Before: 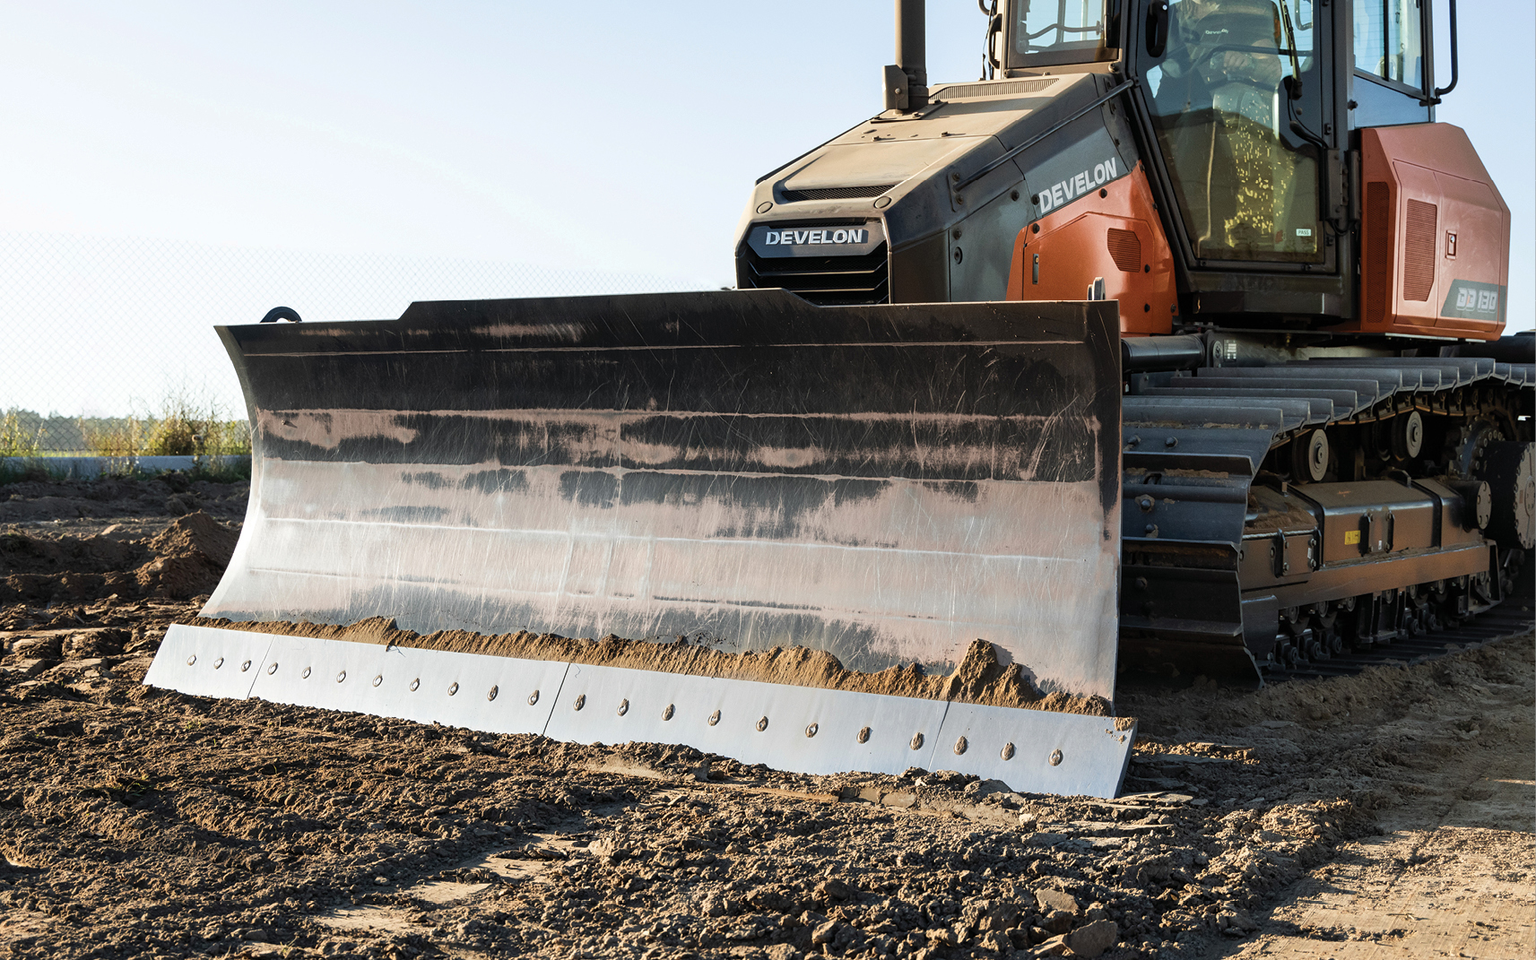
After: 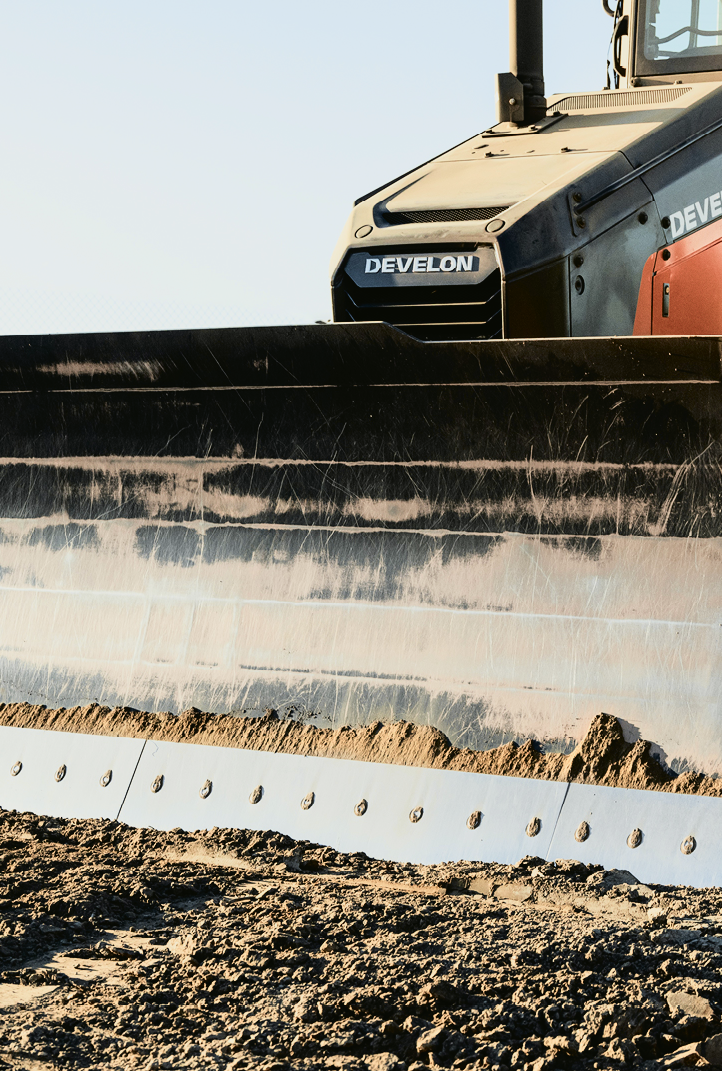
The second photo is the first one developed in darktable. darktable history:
crop: left 28.583%, right 29.231%
tone curve: curves: ch0 [(0, 0.023) (0.087, 0.065) (0.184, 0.168) (0.45, 0.54) (0.57, 0.683) (0.706, 0.841) (0.877, 0.948) (1, 0.984)]; ch1 [(0, 0) (0.388, 0.369) (0.447, 0.447) (0.505, 0.5) (0.534, 0.535) (0.563, 0.563) (0.579, 0.59) (0.644, 0.663) (1, 1)]; ch2 [(0, 0) (0.301, 0.259) (0.385, 0.395) (0.492, 0.496) (0.518, 0.537) (0.583, 0.605) (0.673, 0.667) (1, 1)], color space Lab, independent channels, preserve colors none
filmic rgb: black relative exposure -7.65 EV, white relative exposure 4.56 EV, hardness 3.61
